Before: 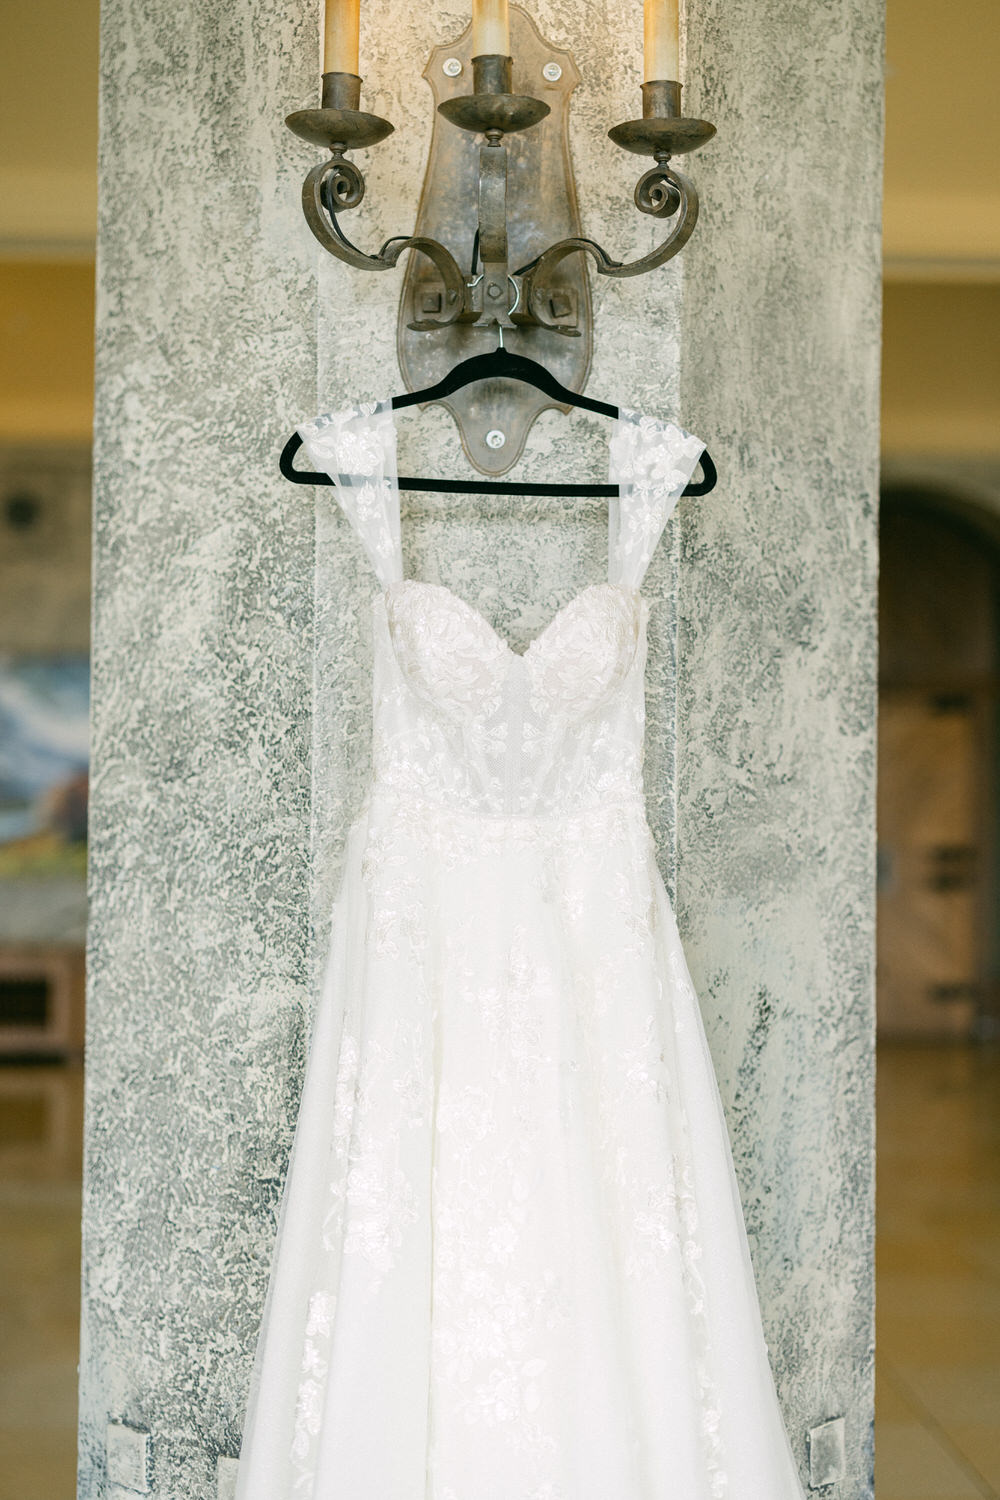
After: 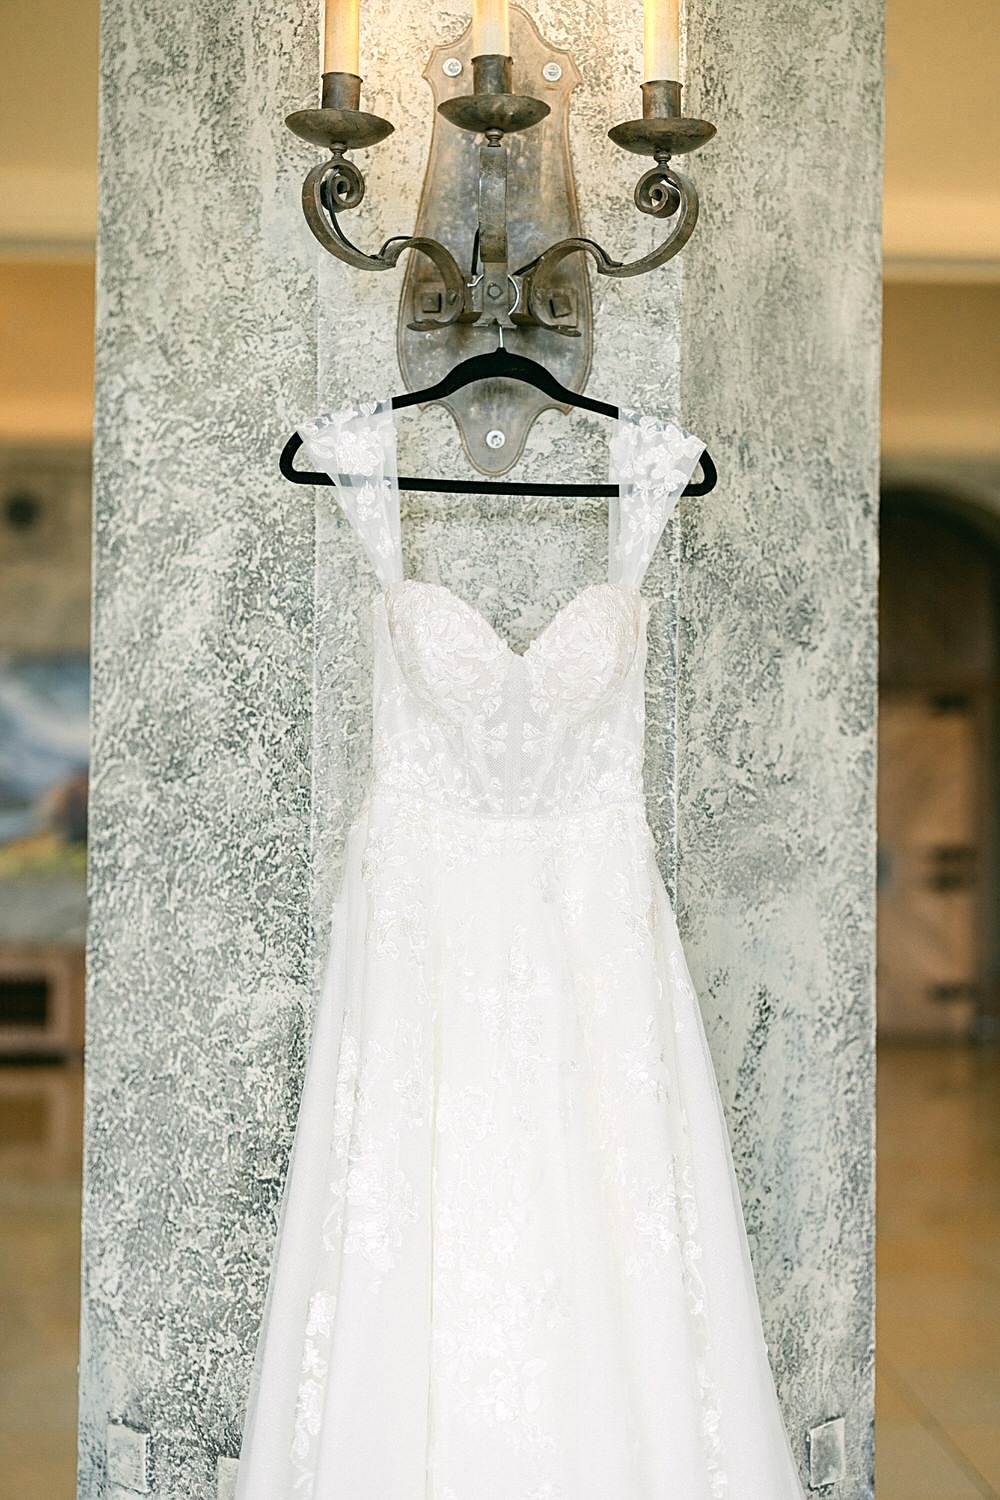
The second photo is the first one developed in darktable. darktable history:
sharpen: on, module defaults
color zones: curves: ch0 [(0.018, 0.548) (0.224, 0.64) (0.425, 0.447) (0.675, 0.575) (0.732, 0.579)]; ch1 [(0.066, 0.487) (0.25, 0.5) (0.404, 0.43) (0.75, 0.421) (0.956, 0.421)]; ch2 [(0.044, 0.561) (0.215, 0.465) (0.399, 0.544) (0.465, 0.548) (0.614, 0.447) (0.724, 0.43) (0.882, 0.623) (0.956, 0.632)]
